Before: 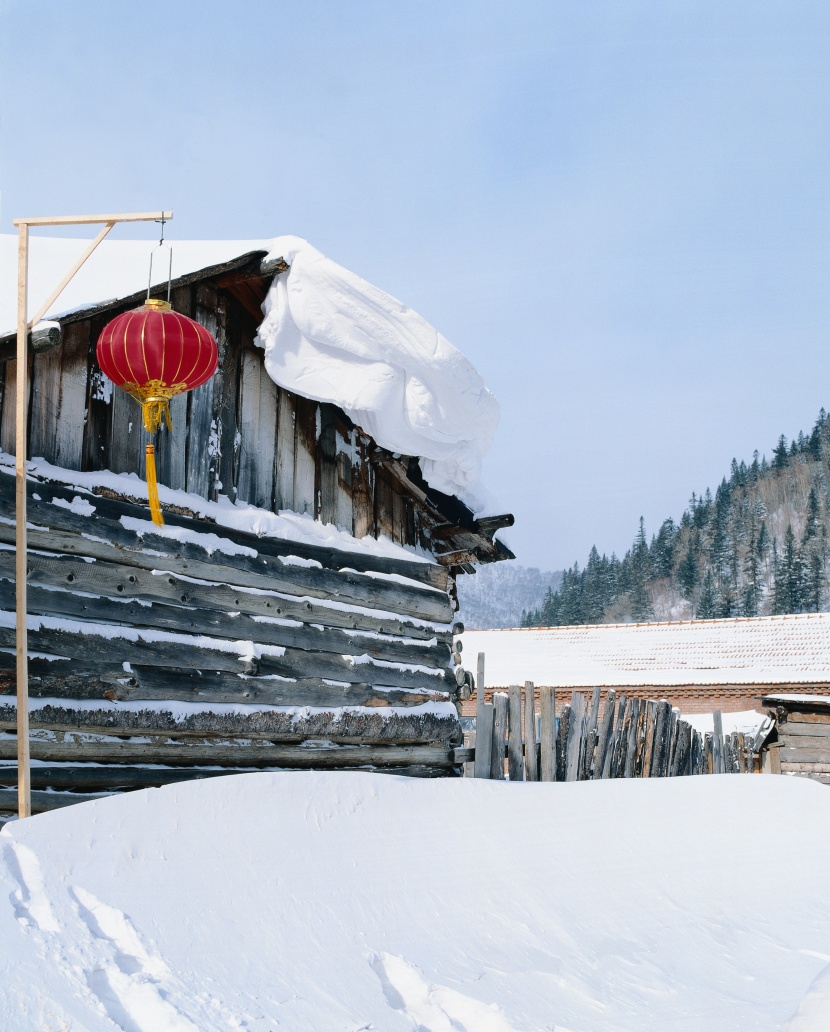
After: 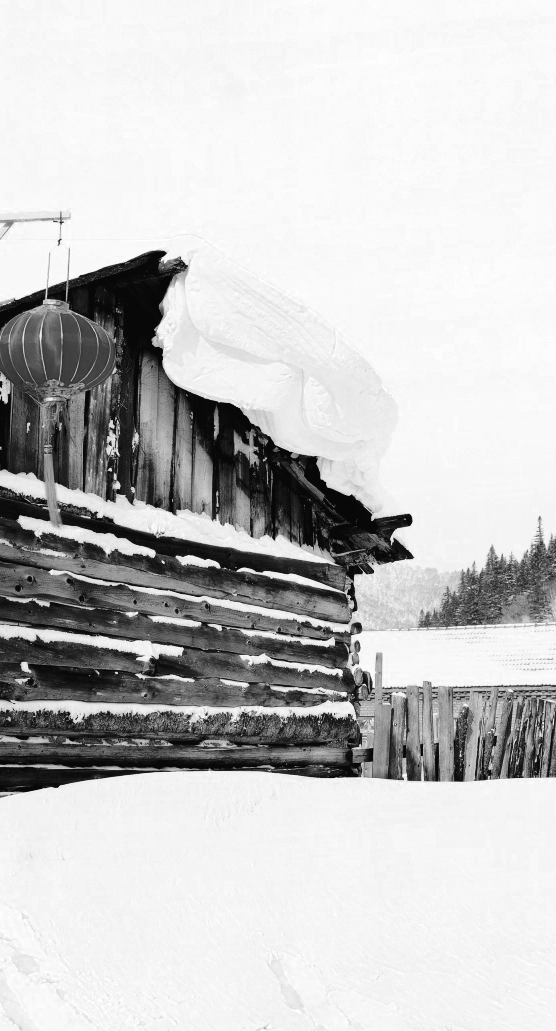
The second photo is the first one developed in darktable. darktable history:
crop and rotate: left 12.304%, right 20.686%
tone curve: curves: ch0 [(0, 0) (0.003, 0.02) (0.011, 0.021) (0.025, 0.022) (0.044, 0.023) (0.069, 0.026) (0.1, 0.04) (0.136, 0.06) (0.177, 0.092) (0.224, 0.127) (0.277, 0.176) (0.335, 0.258) (0.399, 0.349) (0.468, 0.444) (0.543, 0.546) (0.623, 0.649) (0.709, 0.754) (0.801, 0.842) (0.898, 0.922) (1, 1)], preserve colors none
color zones: curves: ch0 [(0, 0.613) (0.01, 0.613) (0.245, 0.448) (0.498, 0.529) (0.642, 0.665) (0.879, 0.777) (0.99, 0.613)]; ch1 [(0, 0) (0.143, 0) (0.286, 0) (0.429, 0) (0.571, 0) (0.714, 0) (0.857, 0)]
